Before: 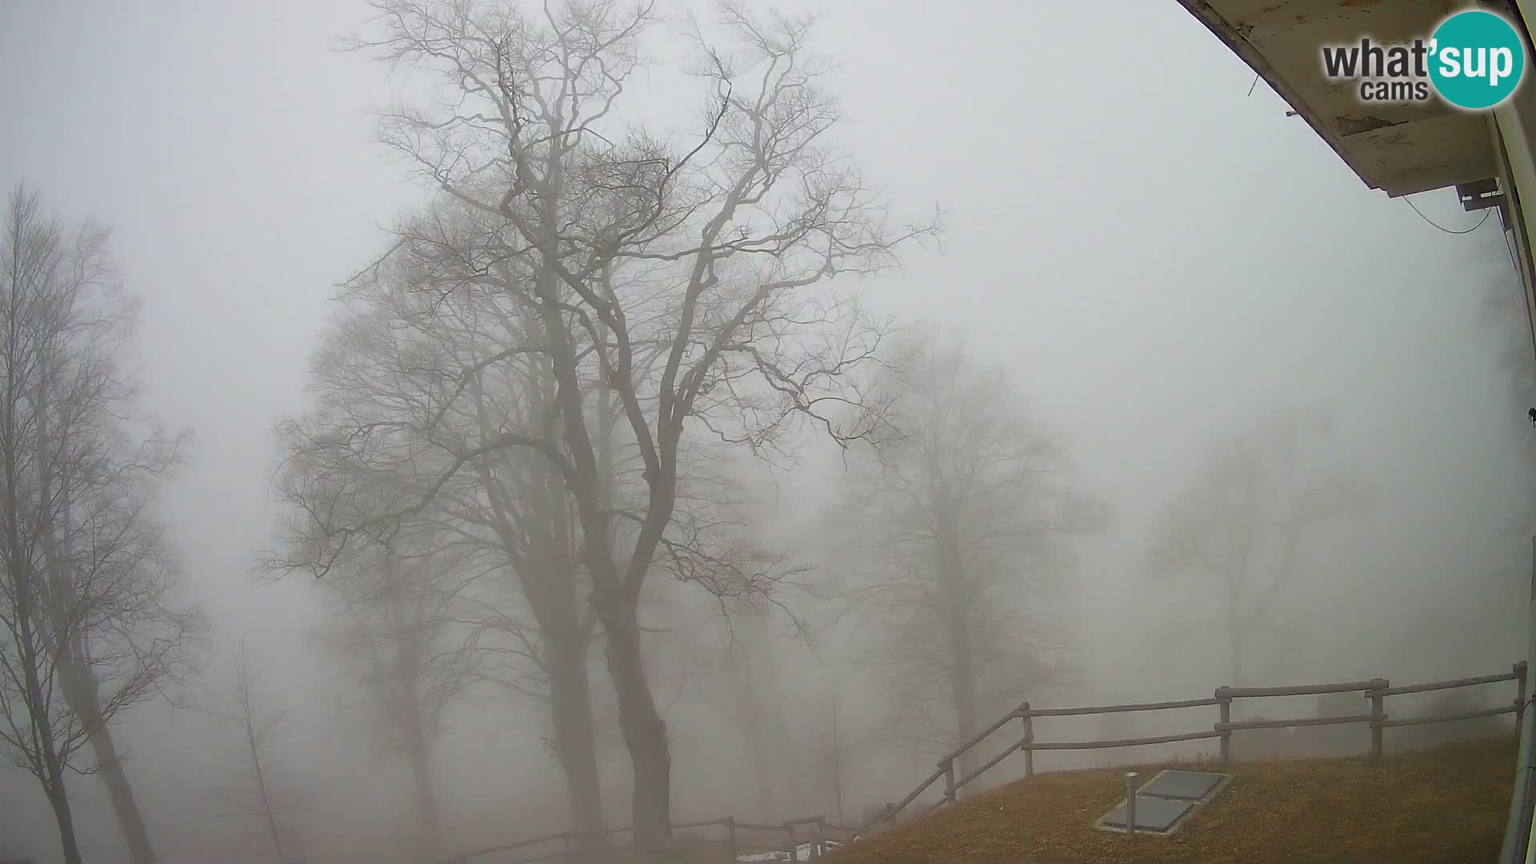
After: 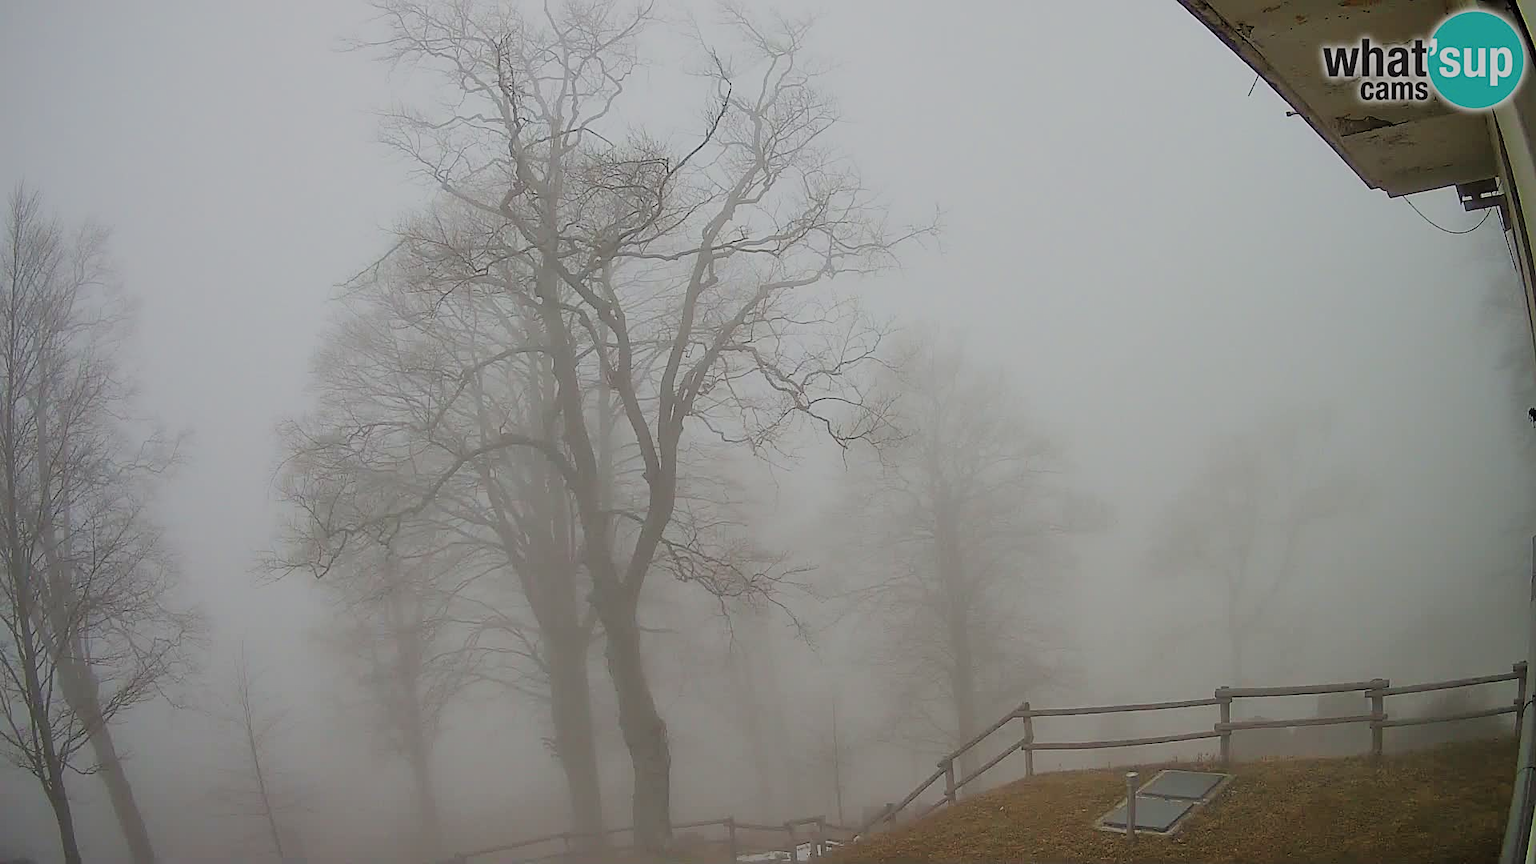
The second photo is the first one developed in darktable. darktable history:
sharpen: on, module defaults
filmic rgb: middle gray luminance 29.76%, black relative exposure -8.94 EV, white relative exposure 7 EV, target black luminance 0%, hardness 2.97, latitude 2.06%, contrast 0.963, highlights saturation mix 6.1%, shadows ↔ highlights balance 12.35%
tone equalizer: edges refinement/feathering 500, mask exposure compensation -1.57 EV, preserve details no
